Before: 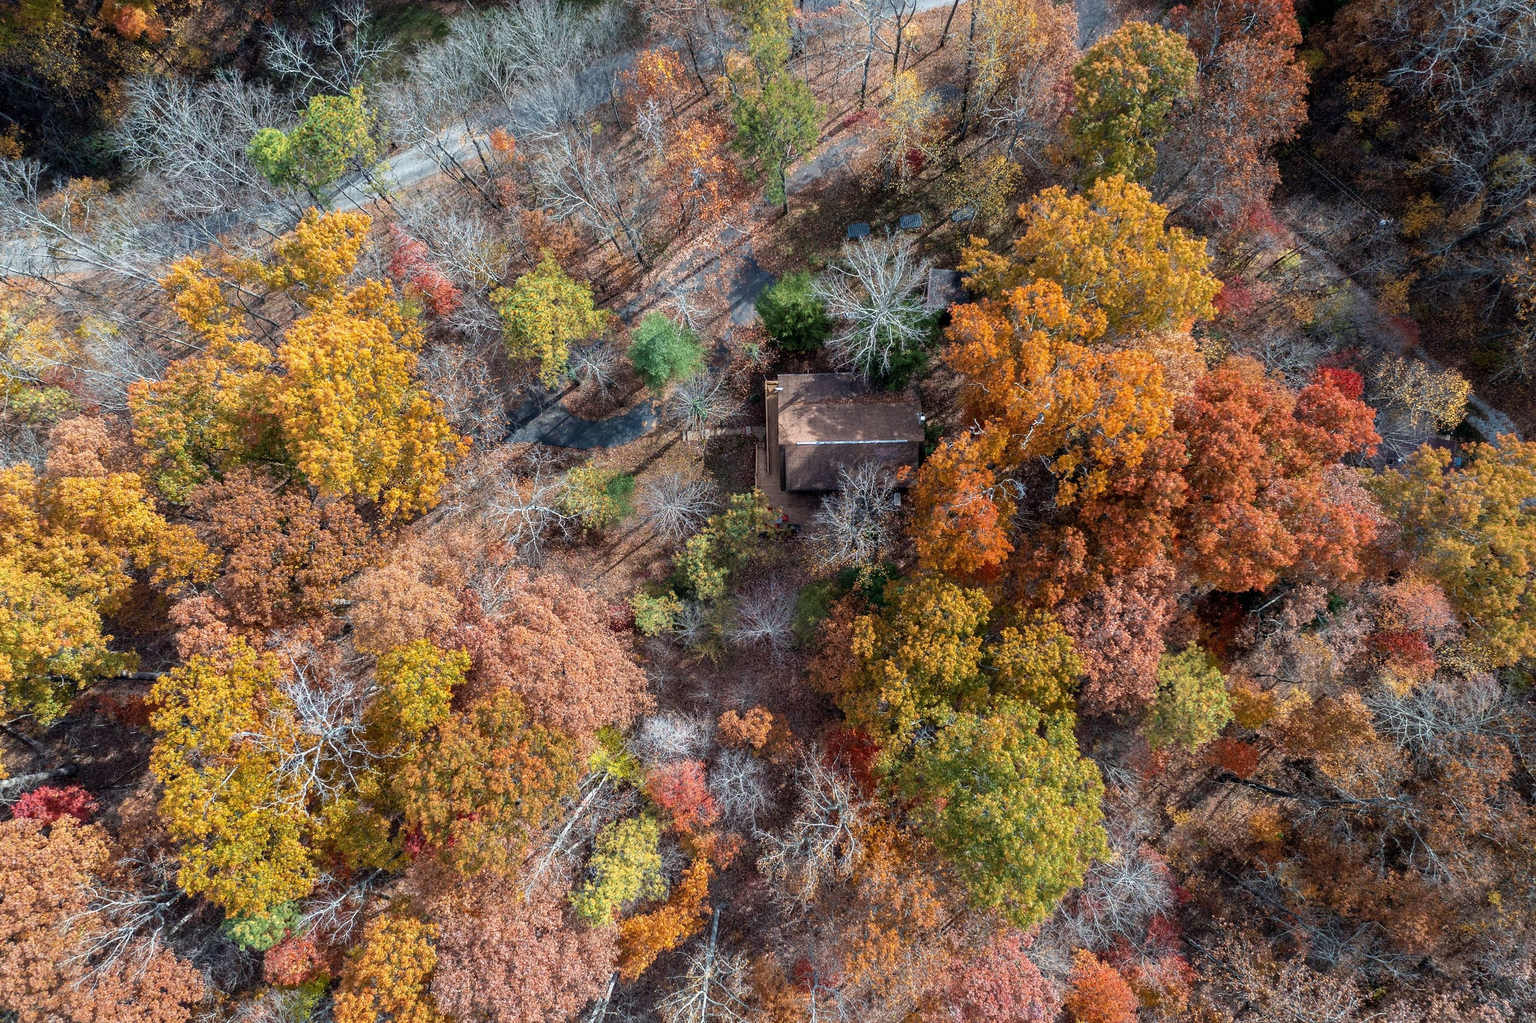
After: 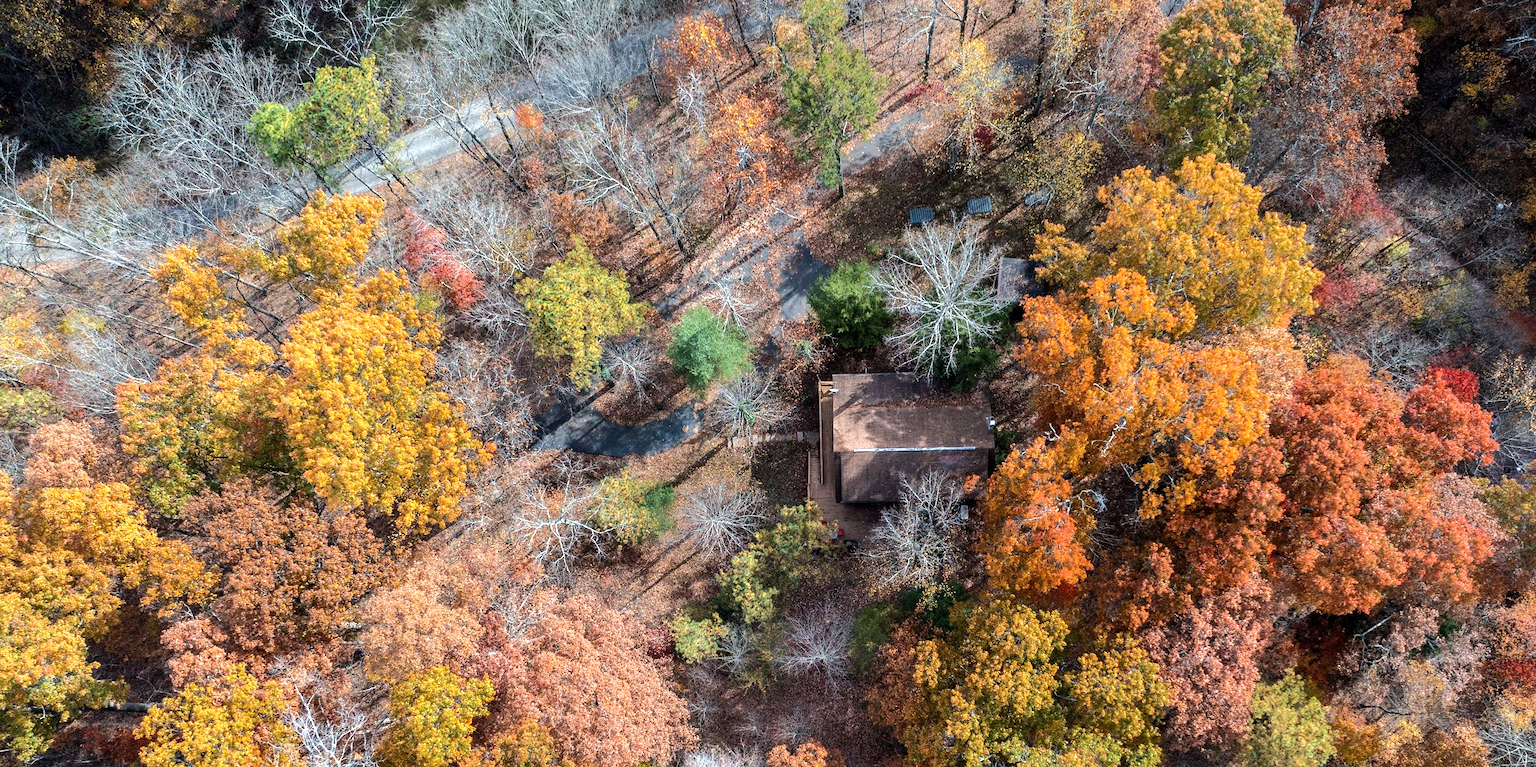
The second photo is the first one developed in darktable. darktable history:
shadows and highlights: radius 331.84, shadows 53.55, highlights -100, compress 94.63%, highlights color adjustment 73.23%, soften with gaussian
crop: left 1.509%, top 3.452%, right 7.696%, bottom 28.452%
base curve: curves: ch0 [(0, 0) (0.262, 0.32) (0.722, 0.705) (1, 1)]
tone equalizer: -8 EV -0.417 EV, -7 EV -0.389 EV, -6 EV -0.333 EV, -5 EV -0.222 EV, -3 EV 0.222 EV, -2 EV 0.333 EV, -1 EV 0.389 EV, +0 EV 0.417 EV, edges refinement/feathering 500, mask exposure compensation -1.25 EV, preserve details no
